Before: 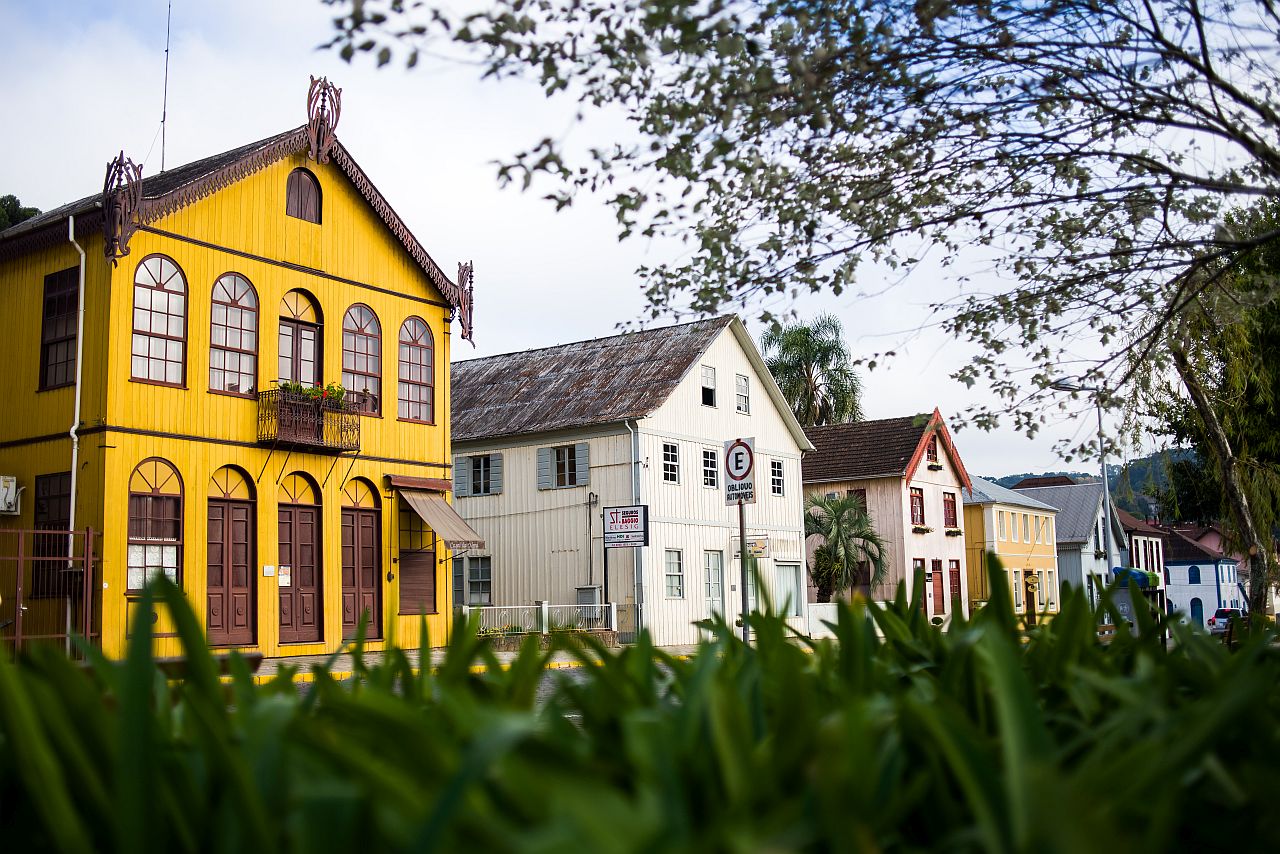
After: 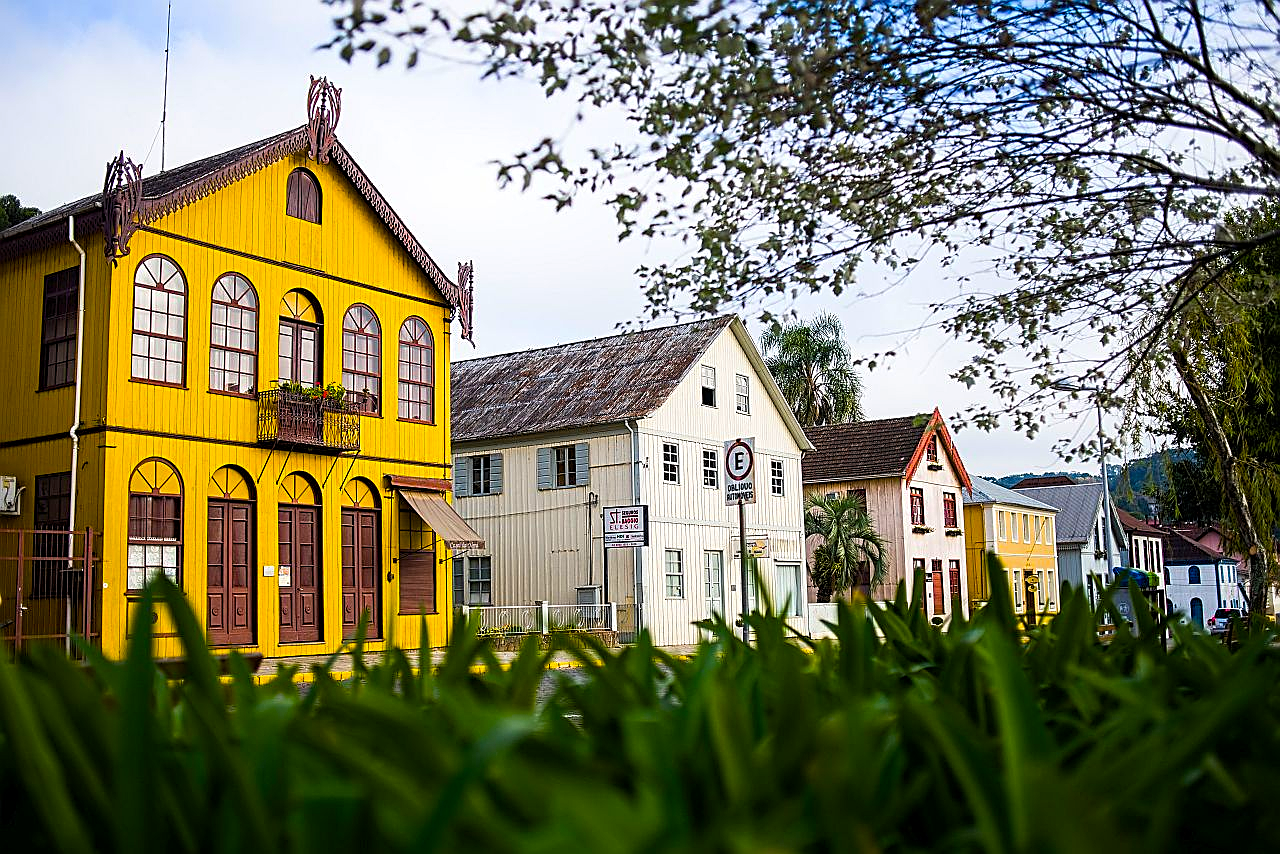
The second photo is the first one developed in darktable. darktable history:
sharpen: on, module defaults
contrast equalizer: y [[0.5, 0.5, 0.5, 0.512, 0.552, 0.62], [0.5 ×6], [0.5 ×4, 0.504, 0.553], [0 ×6], [0 ×6]]
color balance rgb: linear chroma grading › global chroma 15%, perceptual saturation grading › global saturation 30%
